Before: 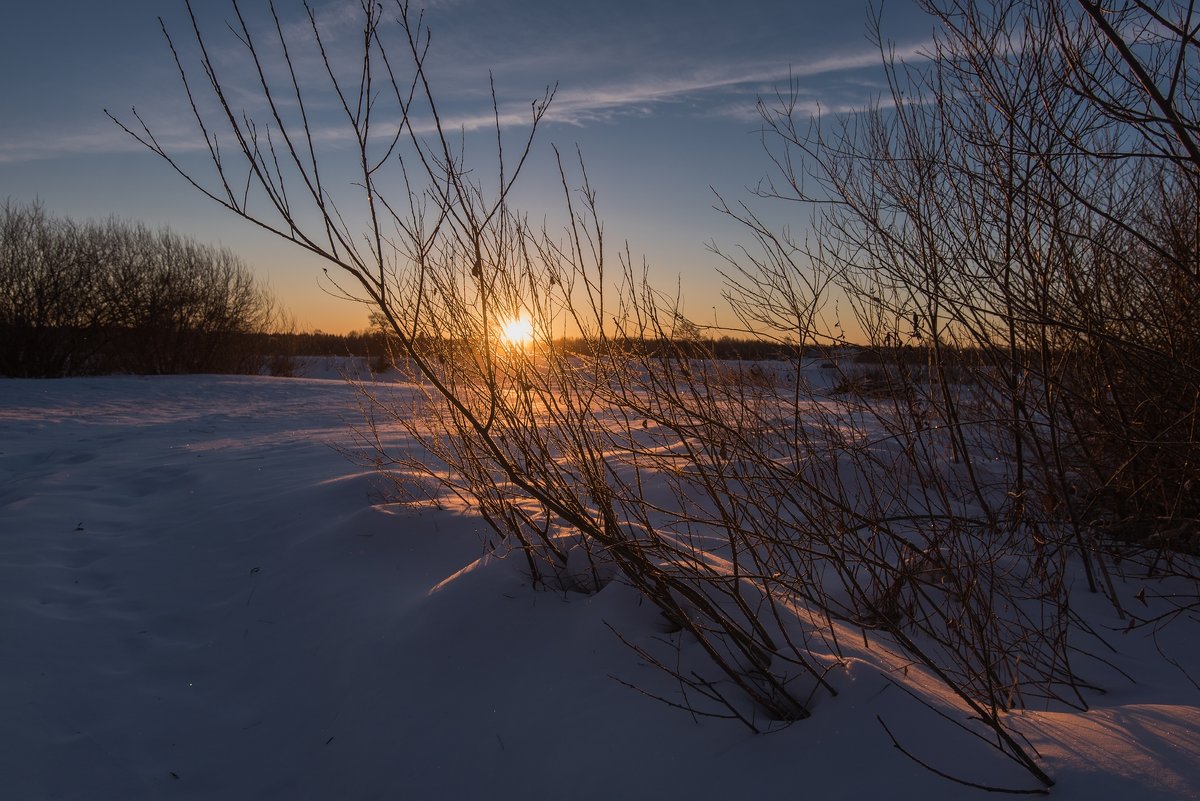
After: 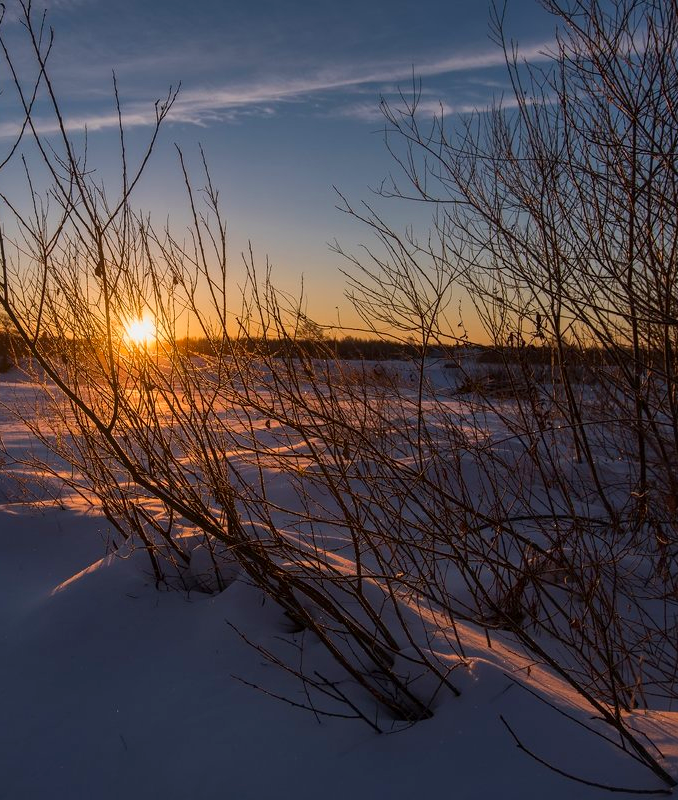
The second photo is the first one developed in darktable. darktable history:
local contrast: mode bilateral grid, contrast 21, coarseness 50, detail 120%, midtone range 0.2
color correction: highlights b* 0.055, saturation 1.28
crop: left 31.447%, top 0.017%, right 11.973%
